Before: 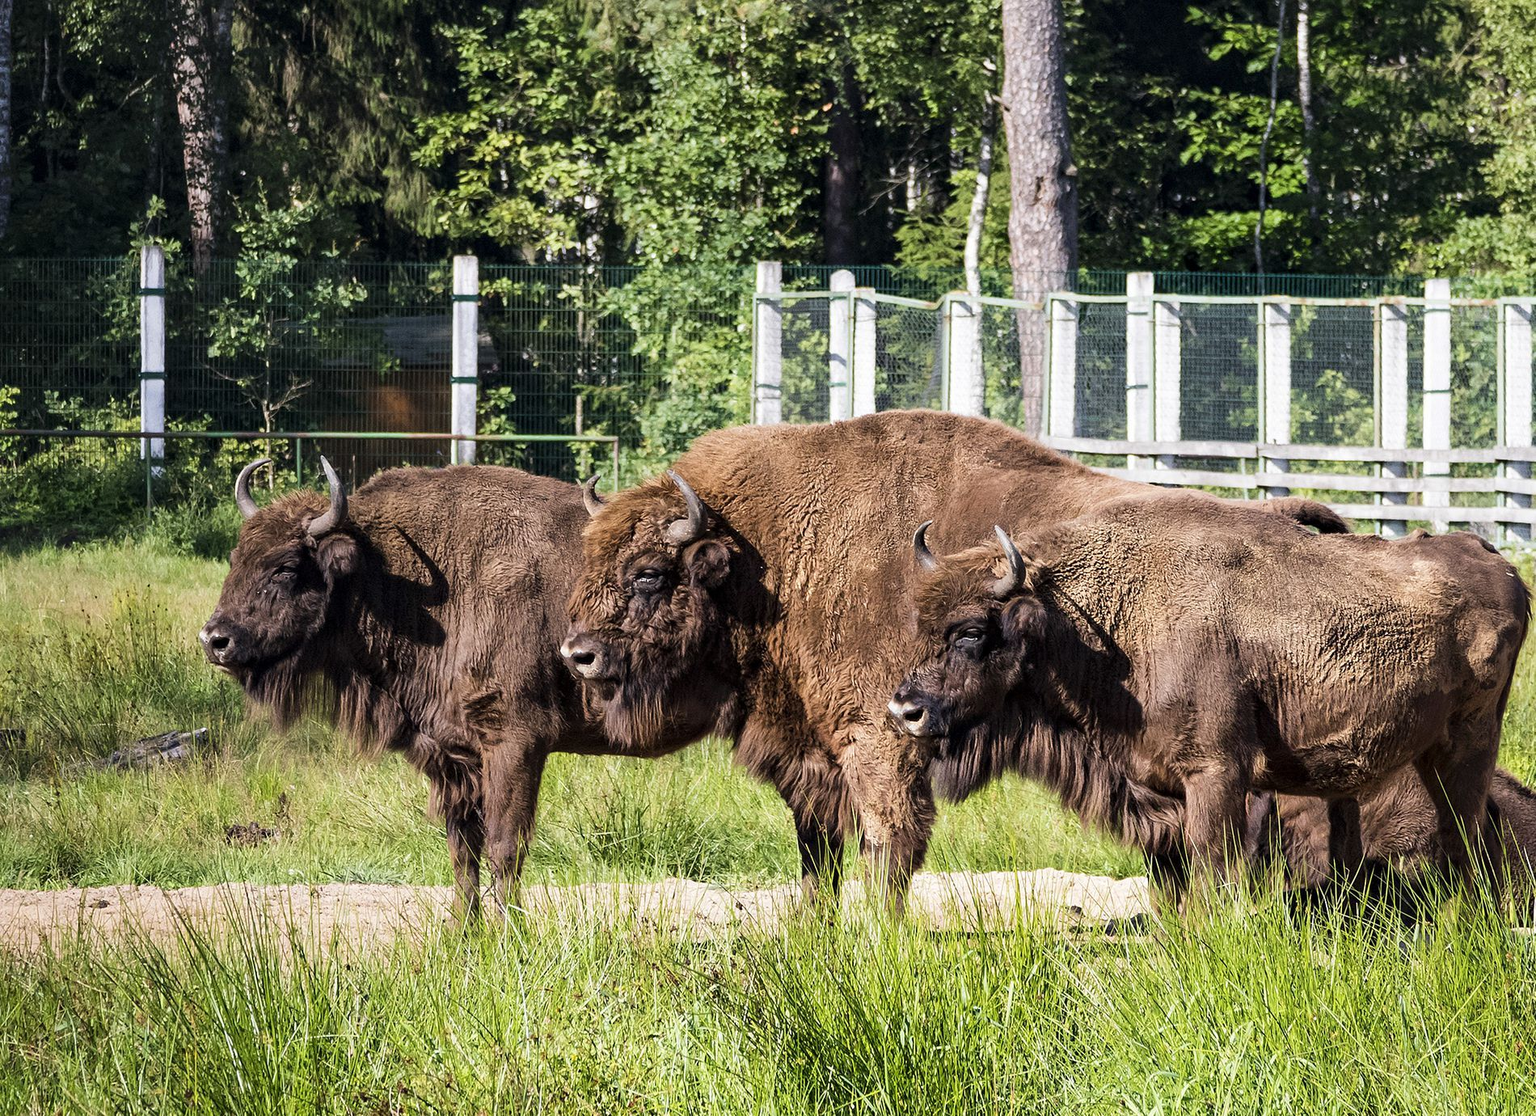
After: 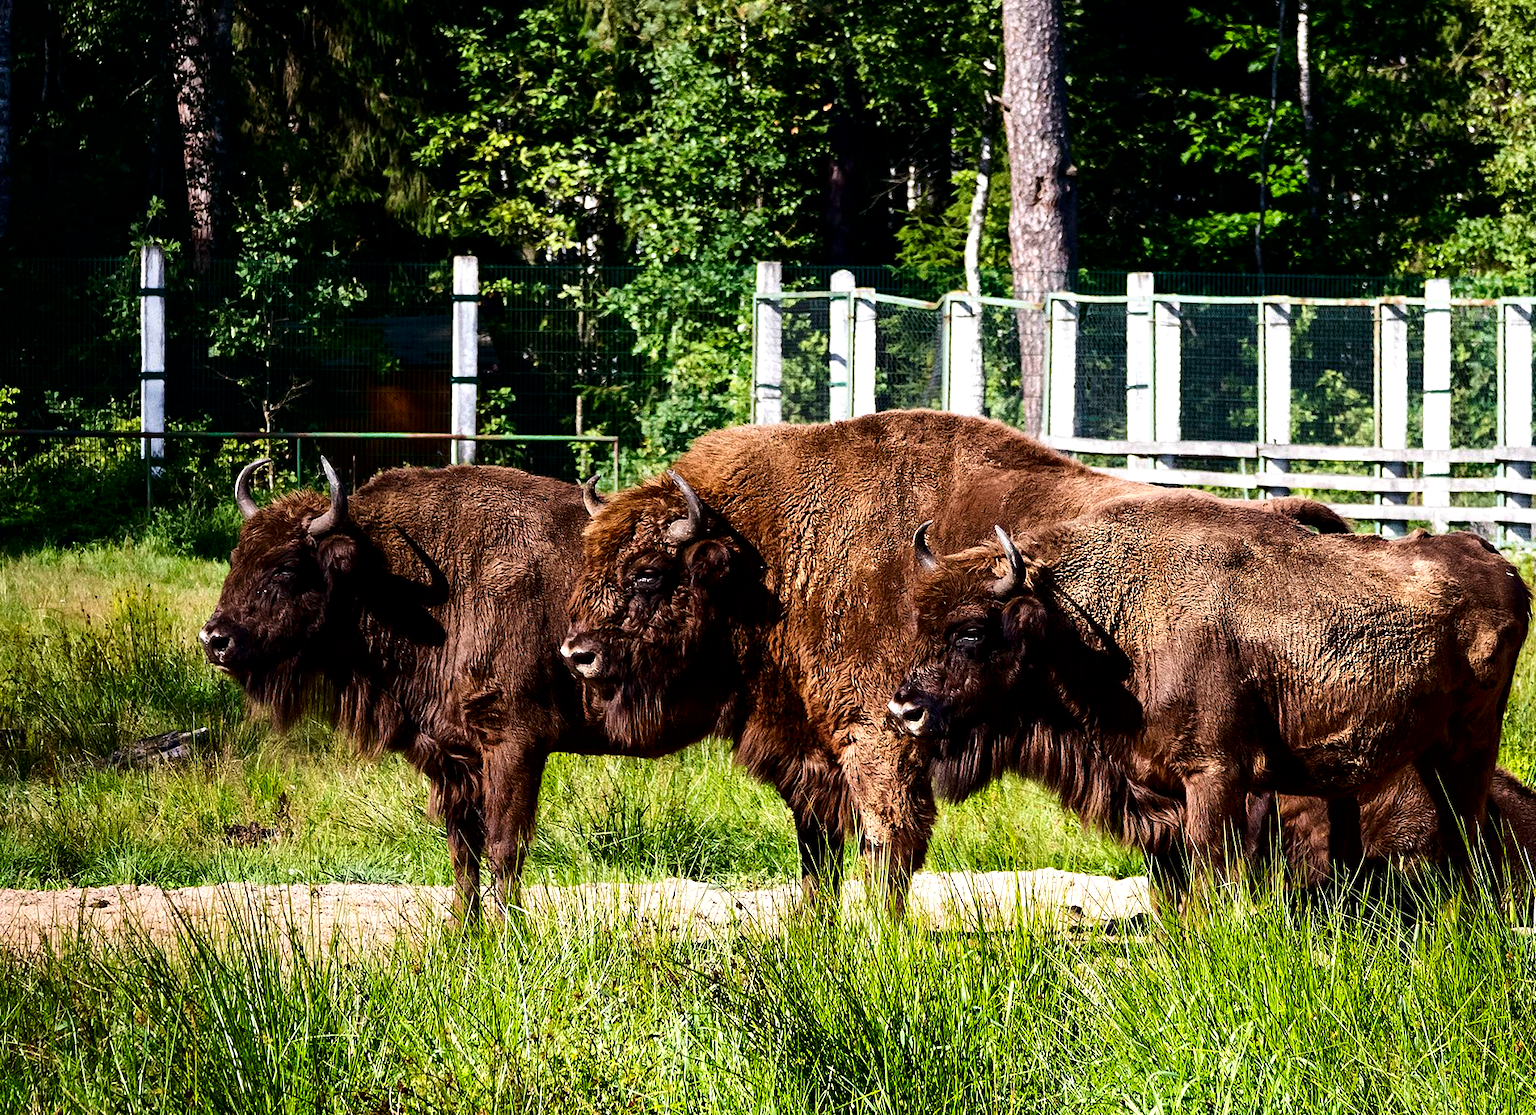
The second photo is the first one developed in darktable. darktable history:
contrast brightness saturation: contrast 0.13, brightness -0.24, saturation 0.14
grain: coarseness 0.09 ISO, strength 10%
color balance rgb: shadows lift › luminance -10%, power › luminance -9%, linear chroma grading › global chroma 10%, global vibrance 10%, contrast 15%, saturation formula JzAzBz (2021)
